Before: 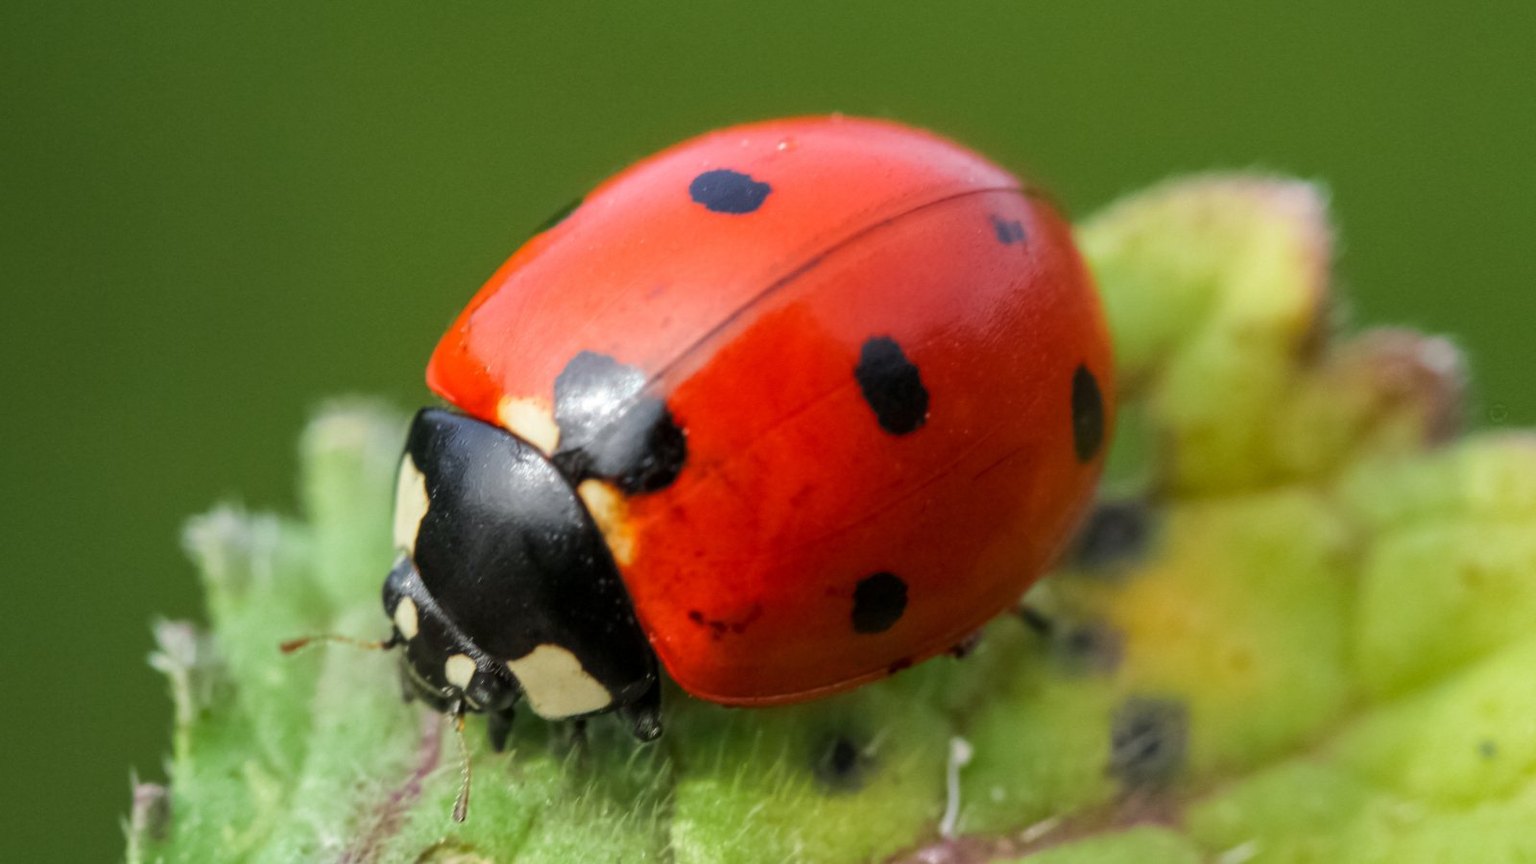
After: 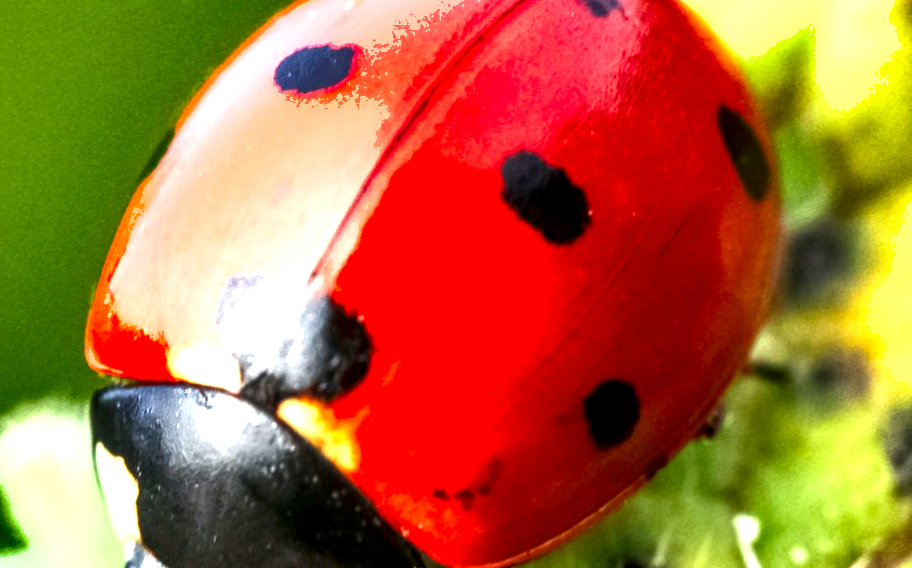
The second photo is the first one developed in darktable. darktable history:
exposure: black level correction 0, exposure 1.691 EV, compensate exposure bias true, compensate highlight preservation false
crop and rotate: angle 20.83°, left 6.857%, right 3.837%, bottom 1.077%
local contrast: detail 150%
shadows and highlights: radius 119.56, shadows 42.57, highlights -61.61, soften with gaussian
contrast brightness saturation: contrast 0.066, brightness -0.152, saturation 0.108
